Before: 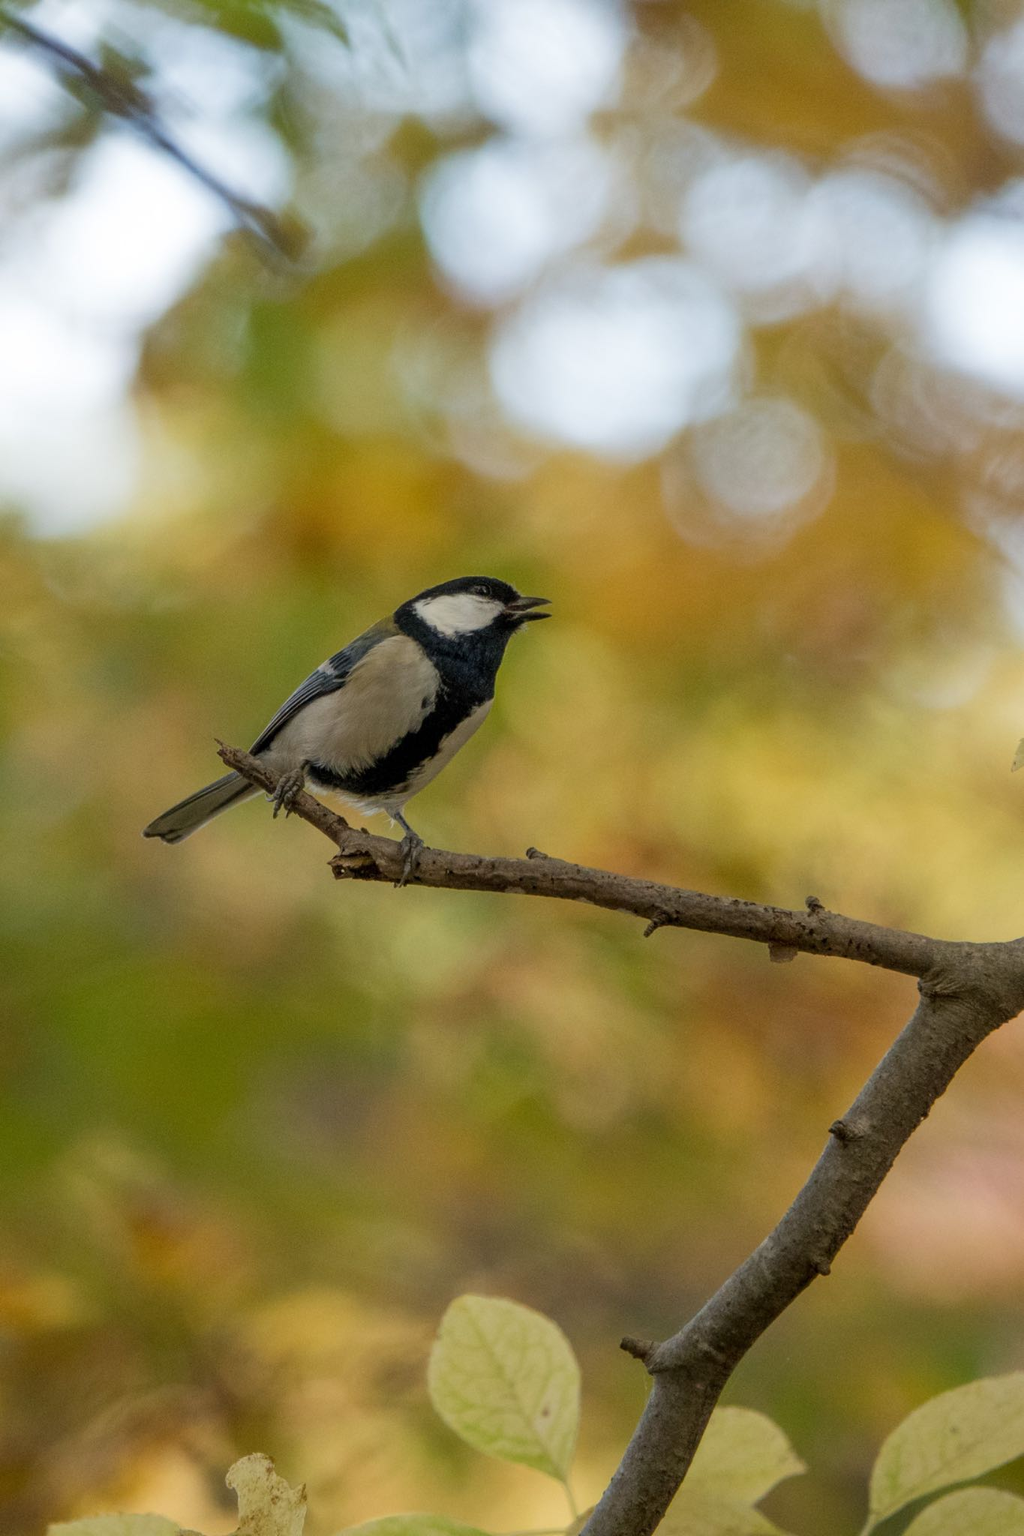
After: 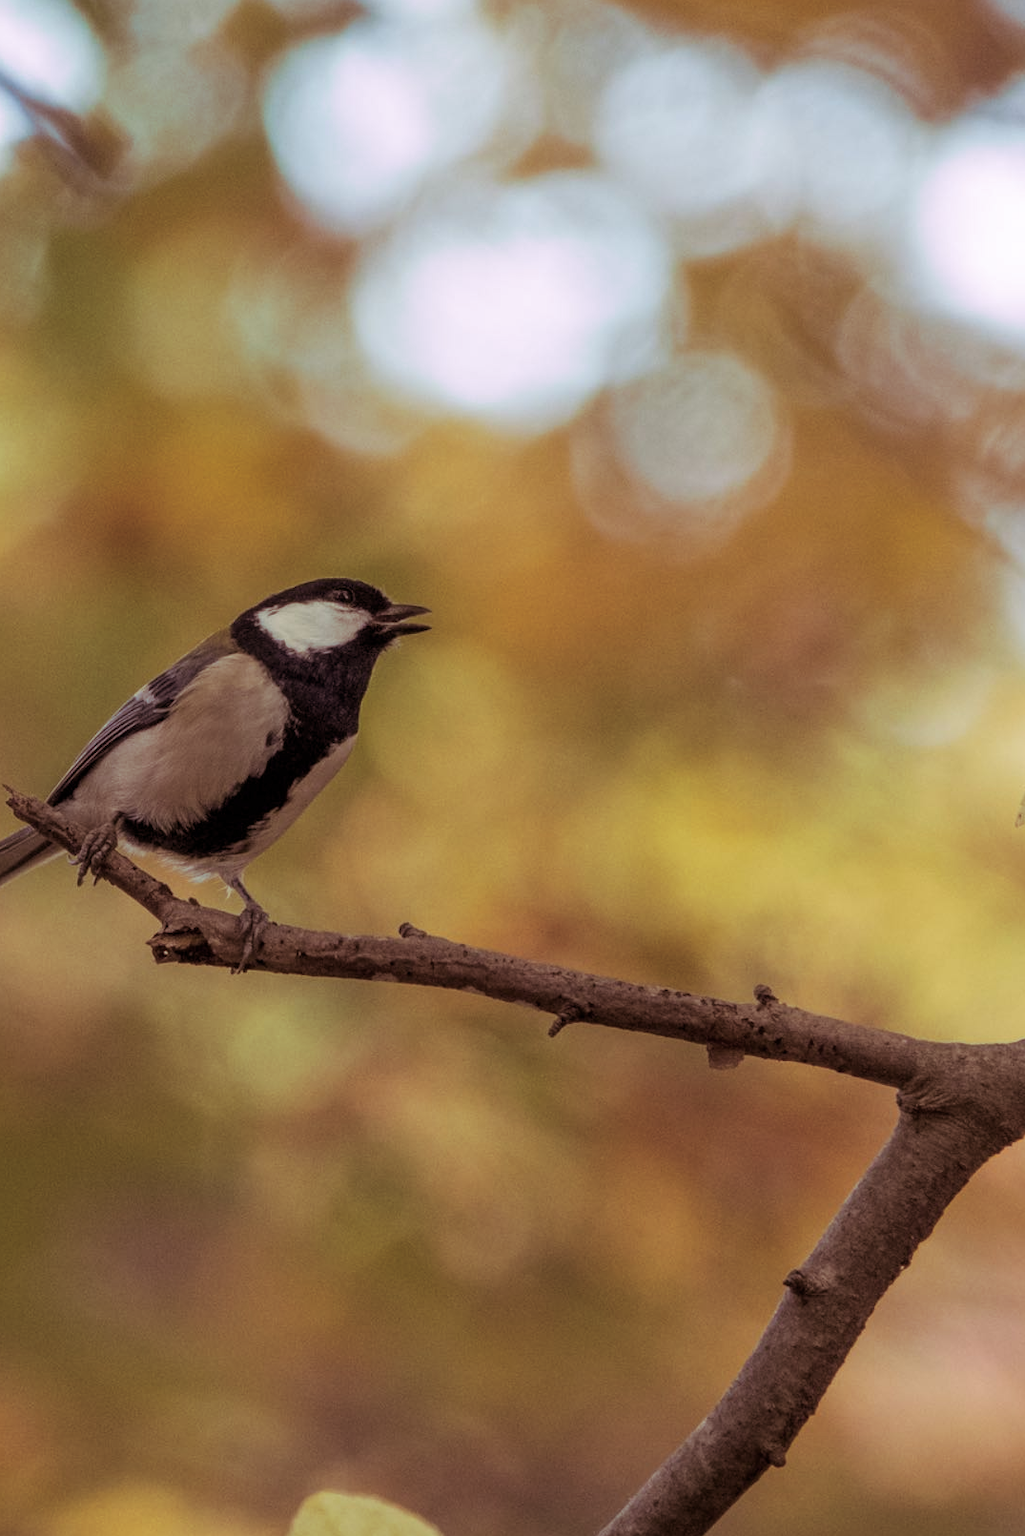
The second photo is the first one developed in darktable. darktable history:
split-toning: highlights › hue 298.8°, highlights › saturation 0.73, compress 41.76%
crop and rotate: left 20.74%, top 7.912%, right 0.375%, bottom 13.378%
